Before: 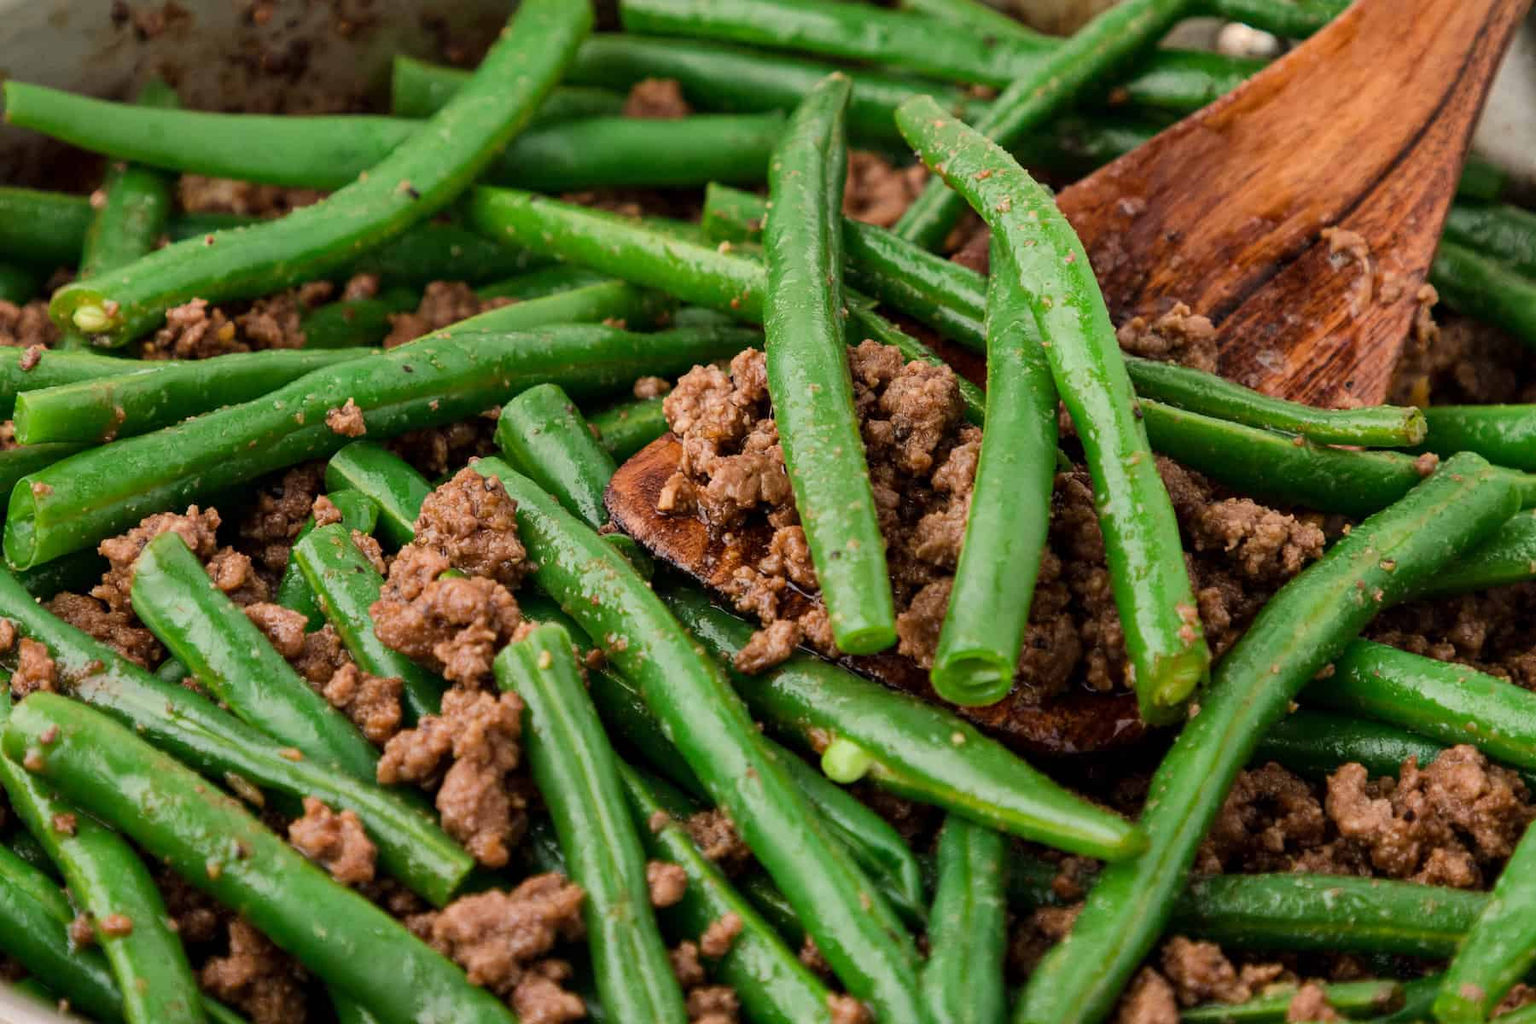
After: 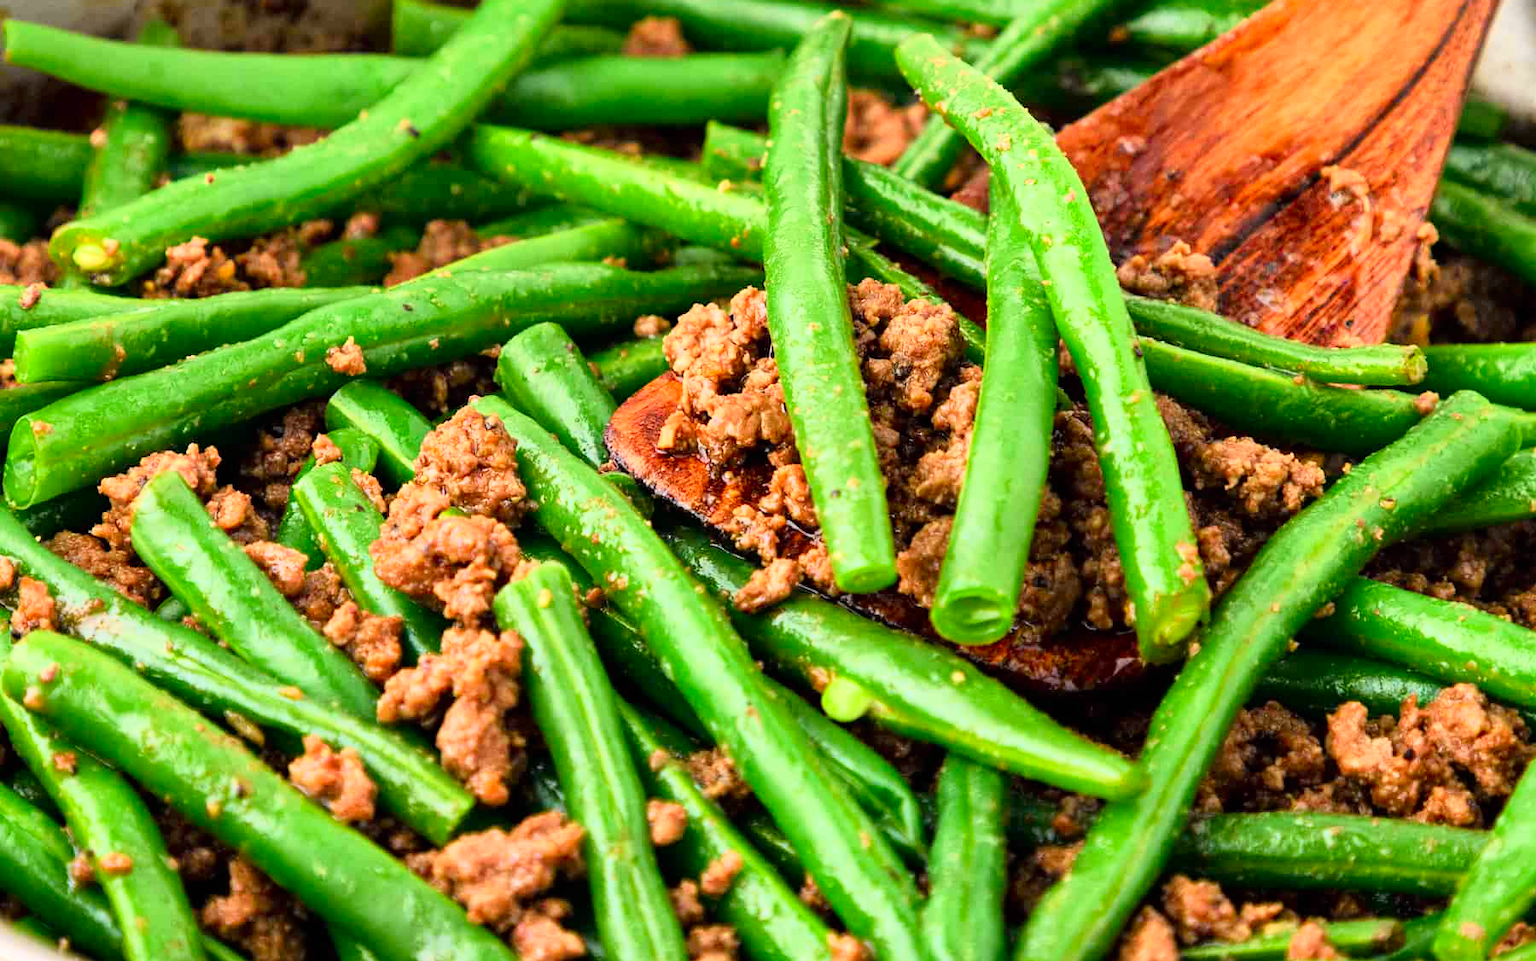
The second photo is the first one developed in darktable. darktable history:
exposure: black level correction 0, exposure 0.7 EV, compensate highlight preservation false
crop and rotate: top 6.057%
tone curve: curves: ch0 [(0, 0) (0.062, 0.037) (0.142, 0.138) (0.359, 0.419) (0.469, 0.544) (0.634, 0.722) (0.839, 0.909) (0.998, 0.978)]; ch1 [(0, 0) (0.437, 0.408) (0.472, 0.47) (0.502, 0.503) (0.527, 0.523) (0.559, 0.573) (0.608, 0.665) (0.669, 0.748) (0.859, 0.899) (1, 1)]; ch2 [(0, 0) (0.33, 0.301) (0.421, 0.443) (0.473, 0.498) (0.502, 0.5) (0.535, 0.531) (0.575, 0.603) (0.608, 0.667) (1, 1)], color space Lab, independent channels, preserve colors none
